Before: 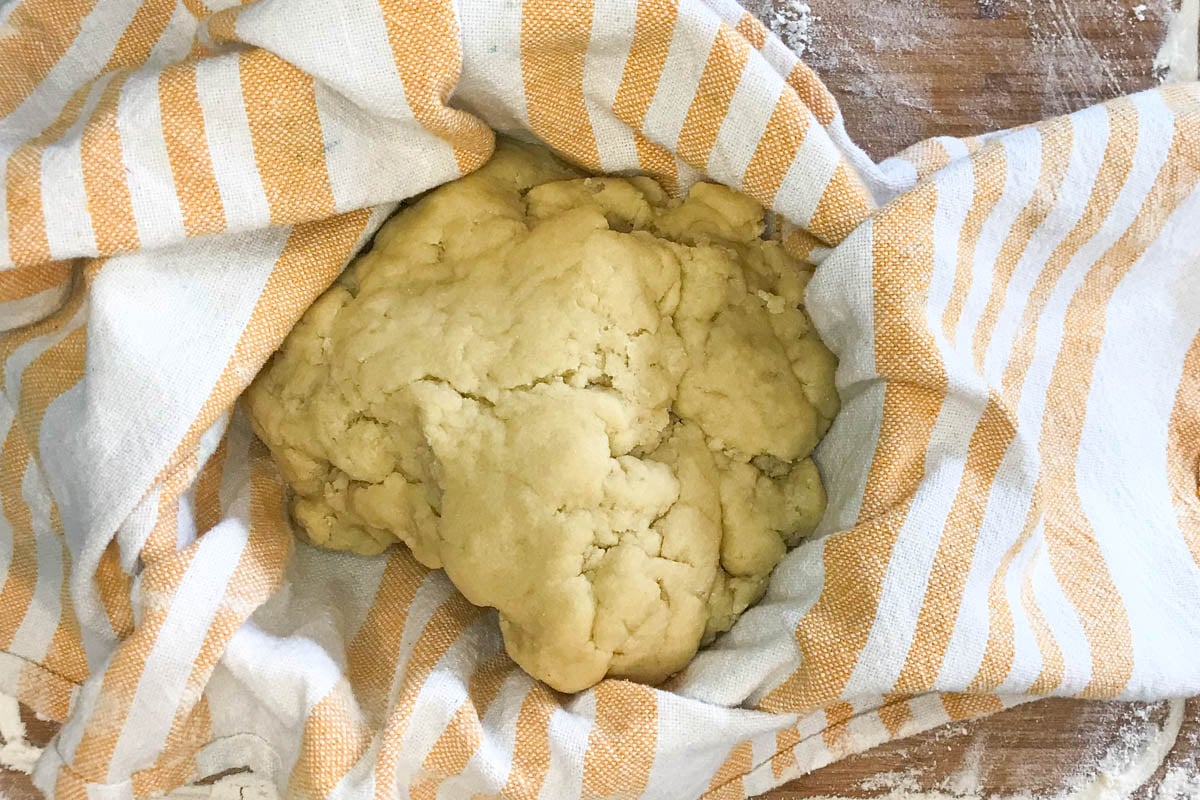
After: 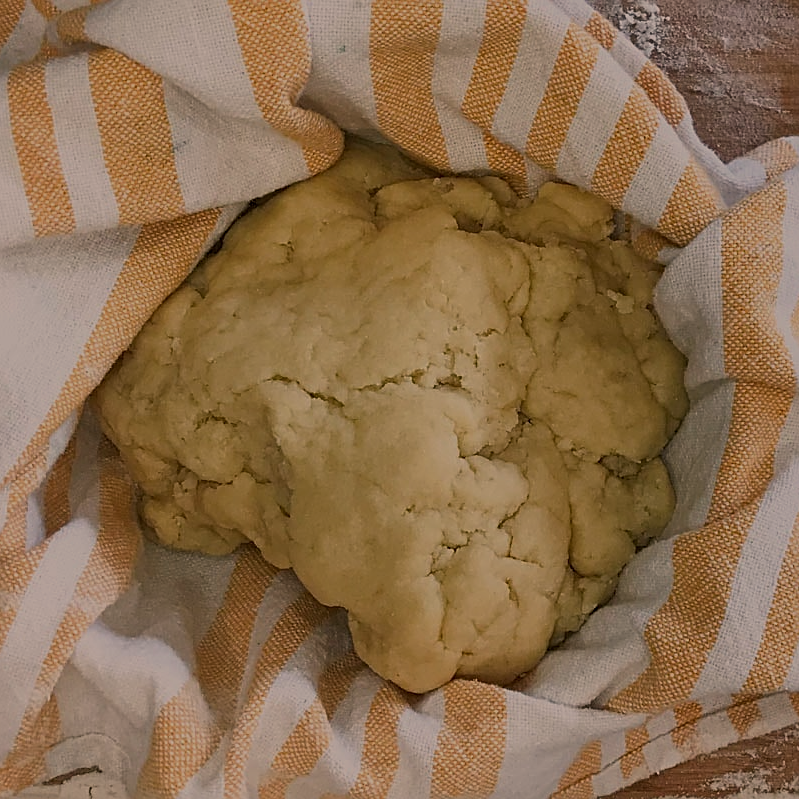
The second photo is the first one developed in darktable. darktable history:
exposure: exposure -1.468 EV, compensate highlight preservation false
white balance: red 1.127, blue 0.943
sharpen: on, module defaults
tone equalizer: on, module defaults
crop and rotate: left 12.648%, right 20.685%
